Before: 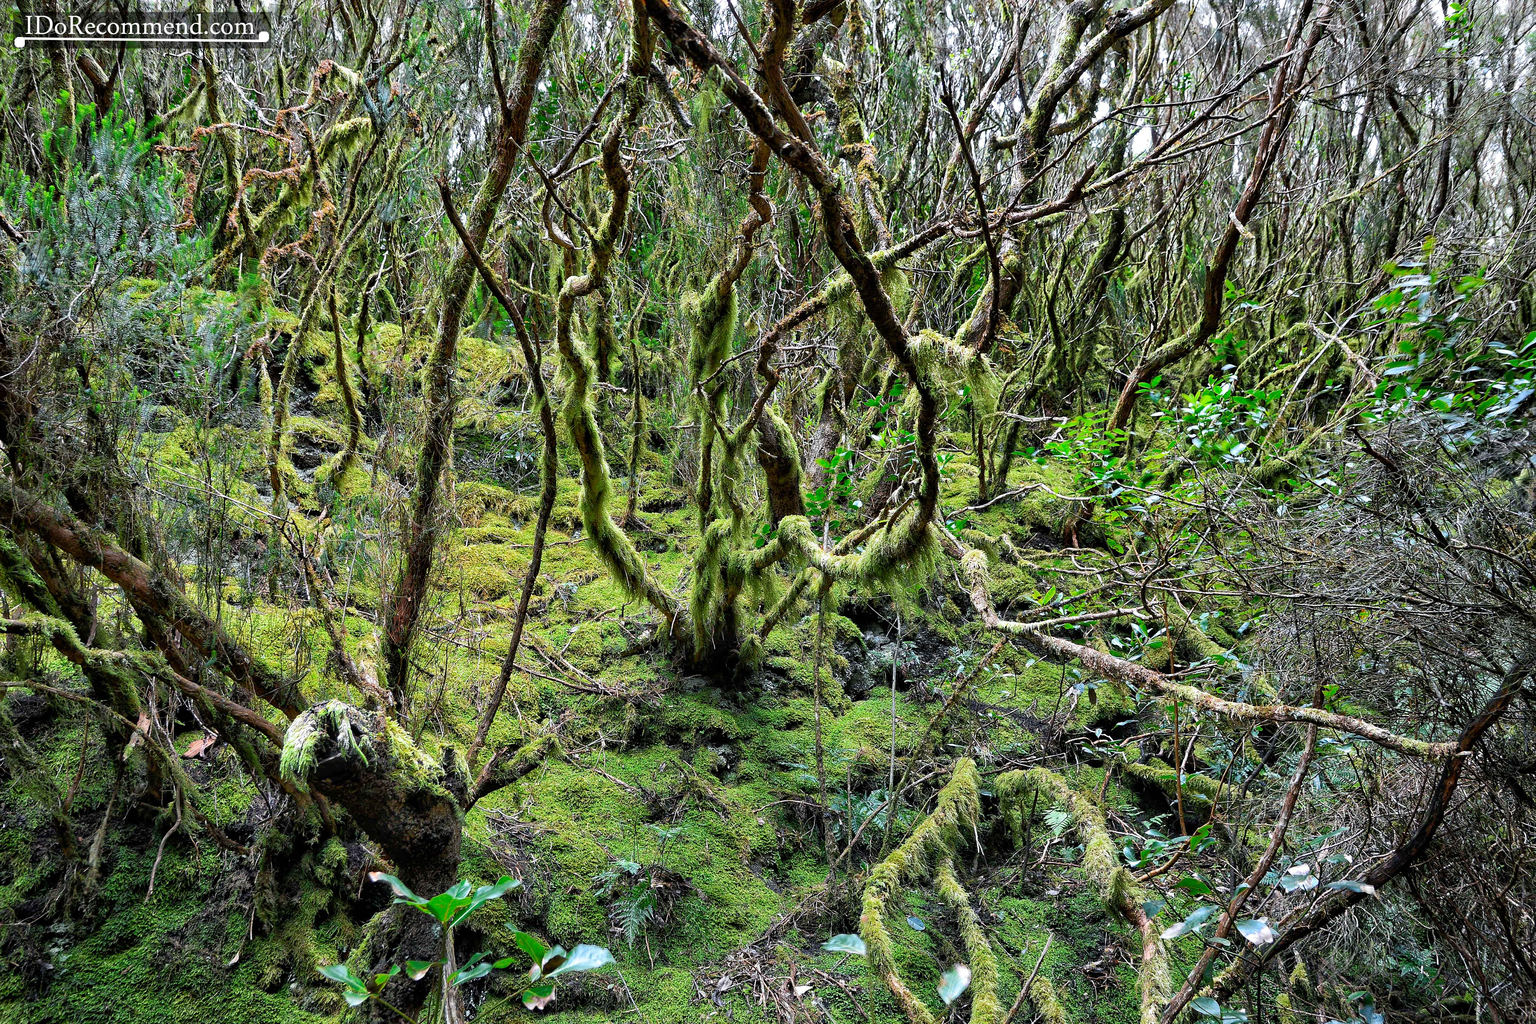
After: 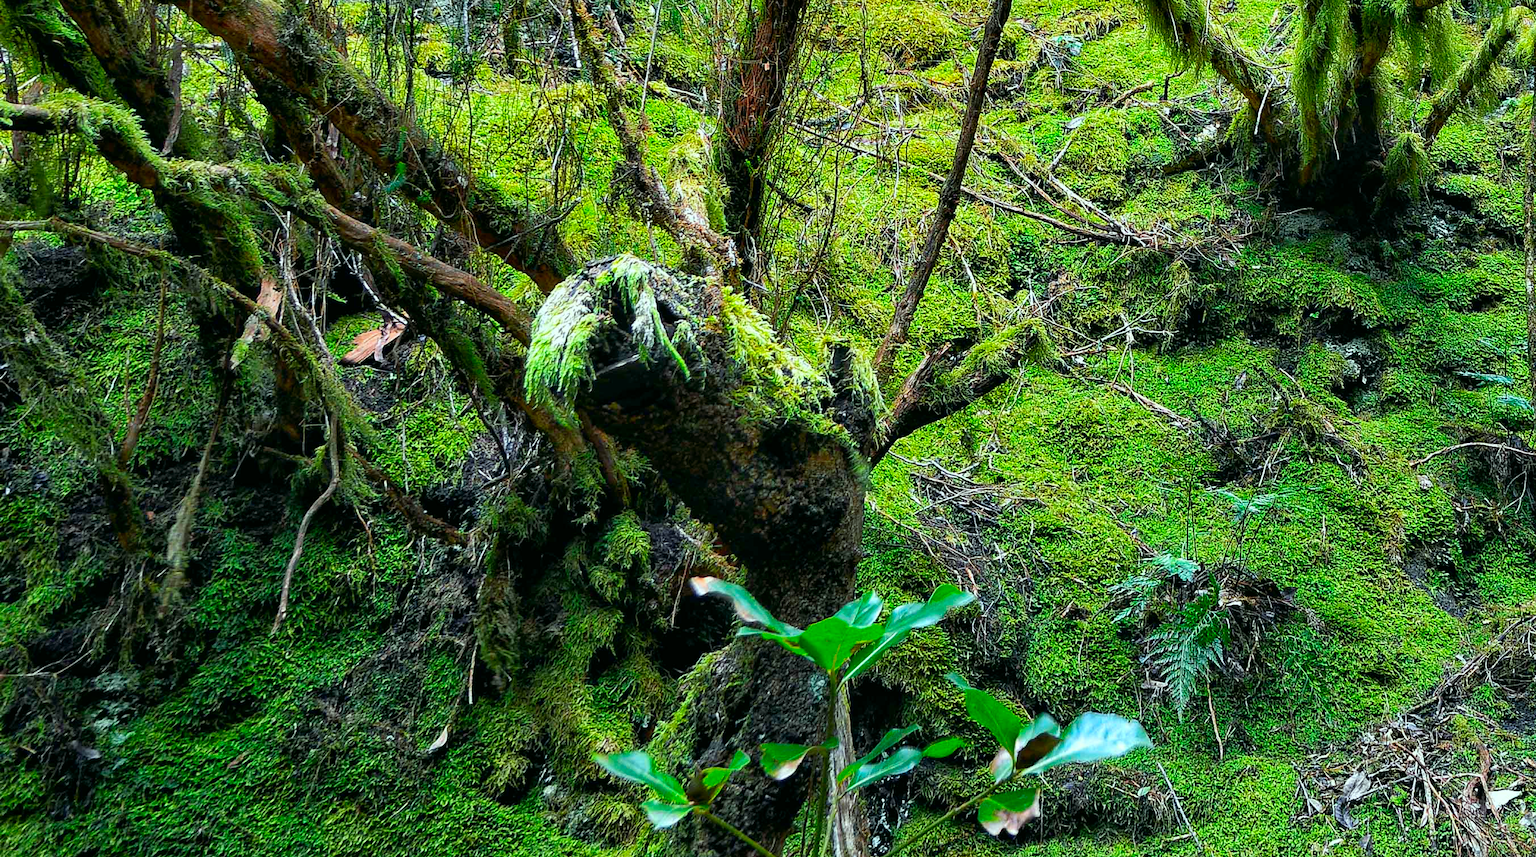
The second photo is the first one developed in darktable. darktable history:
crop and rotate: top 55.07%, right 46.586%, bottom 0.175%
color correction: highlights a* -7.28, highlights b* 0.895, shadows a* -3.01, saturation 1.37
